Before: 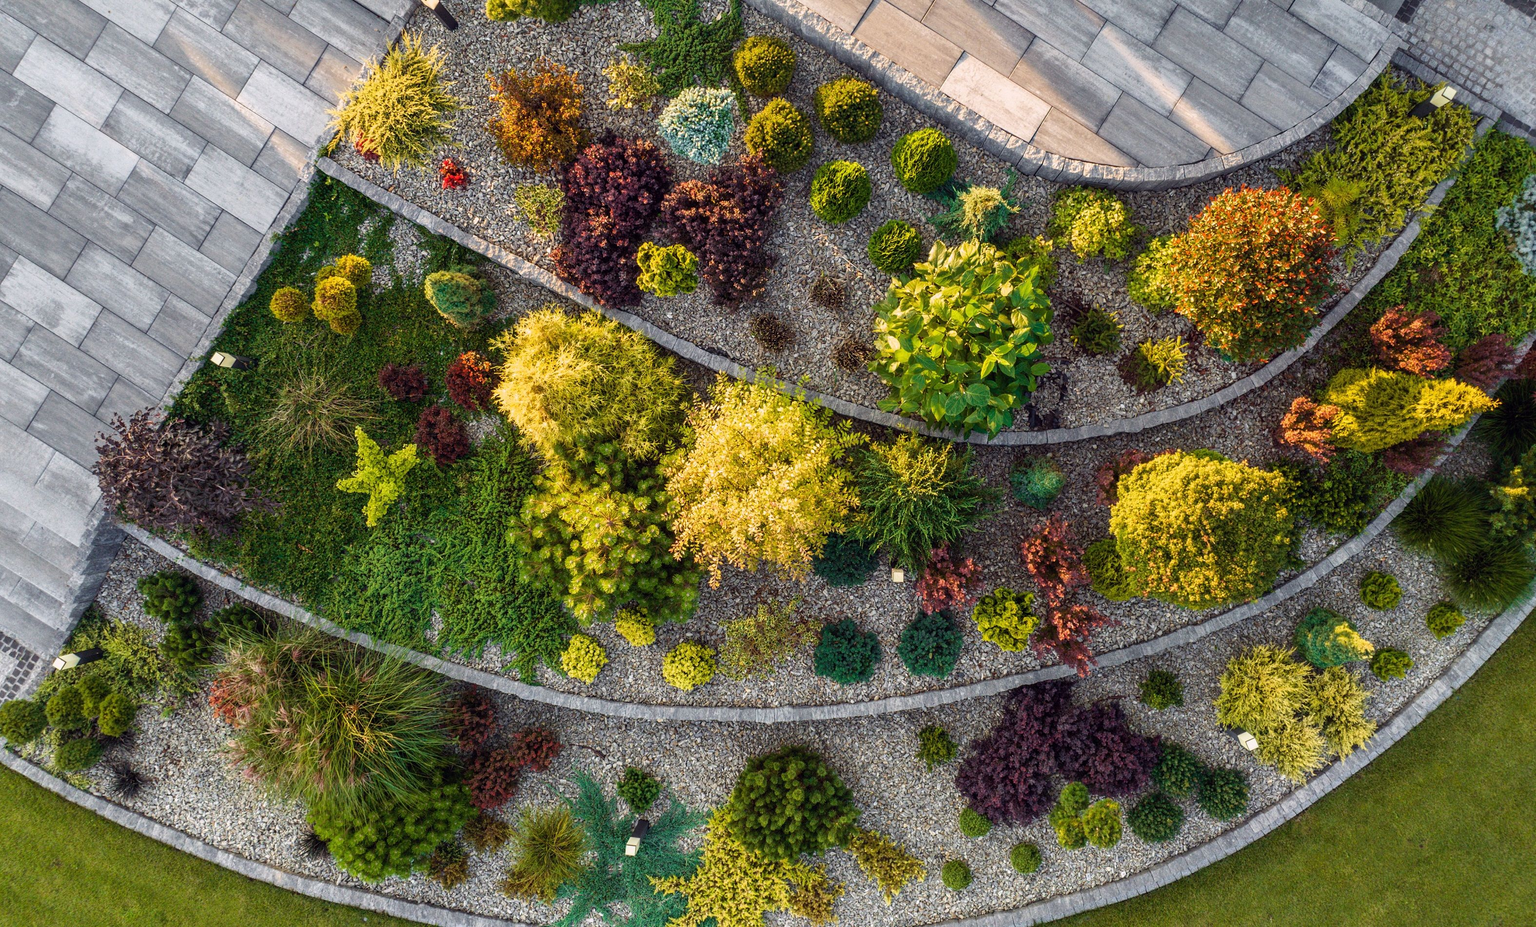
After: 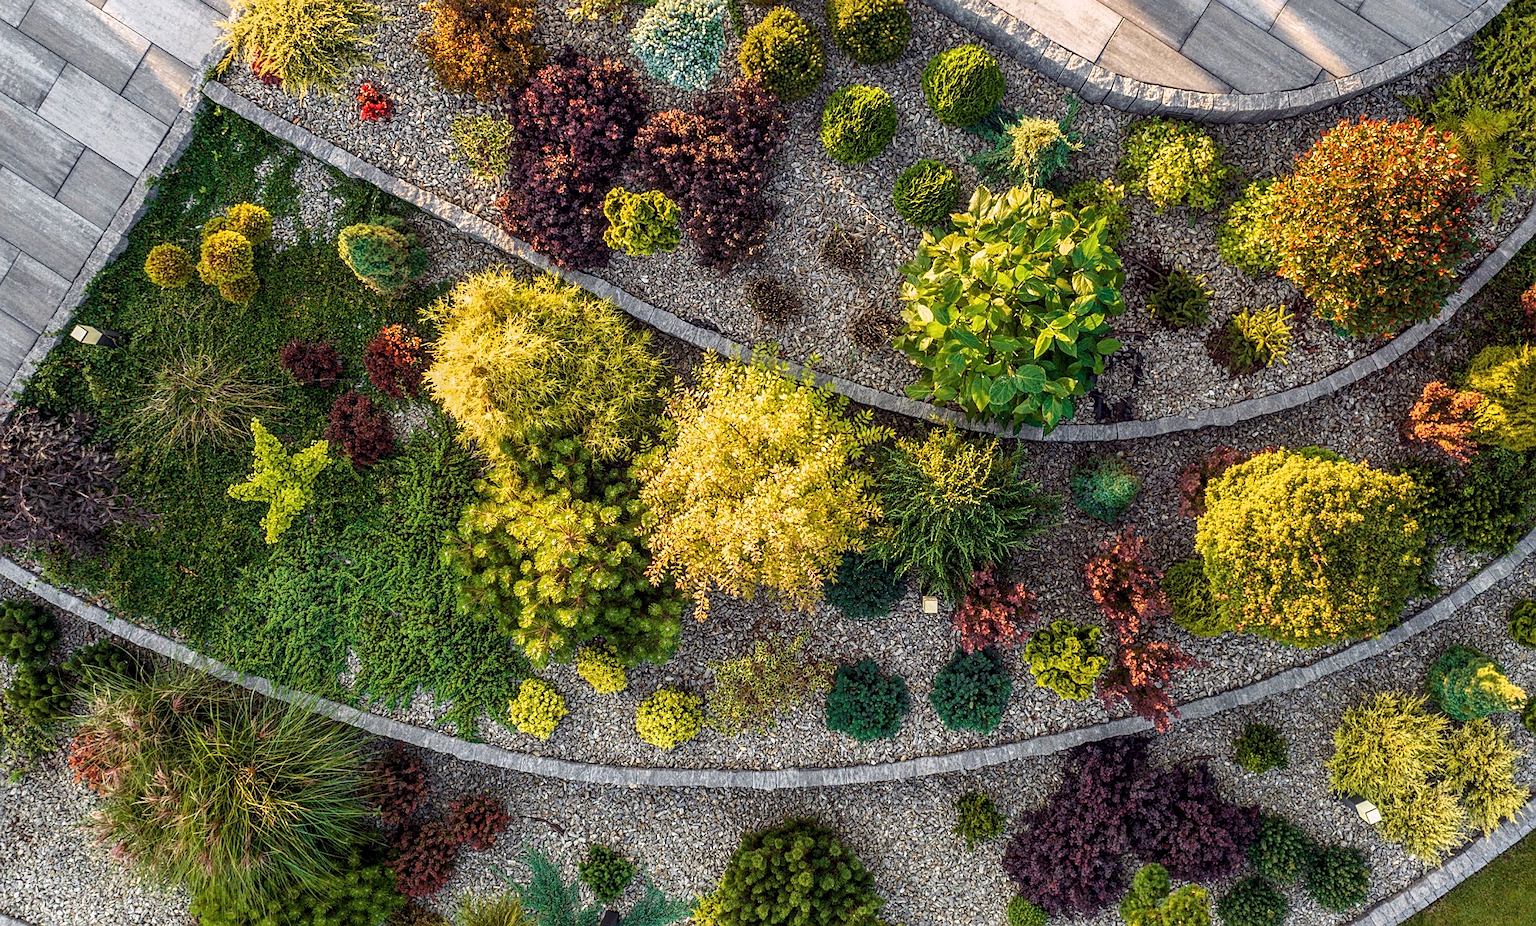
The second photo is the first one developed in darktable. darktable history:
sharpen: on, module defaults
crop and rotate: left 10.071%, top 10.071%, right 10.02%, bottom 10.02%
local contrast: on, module defaults
